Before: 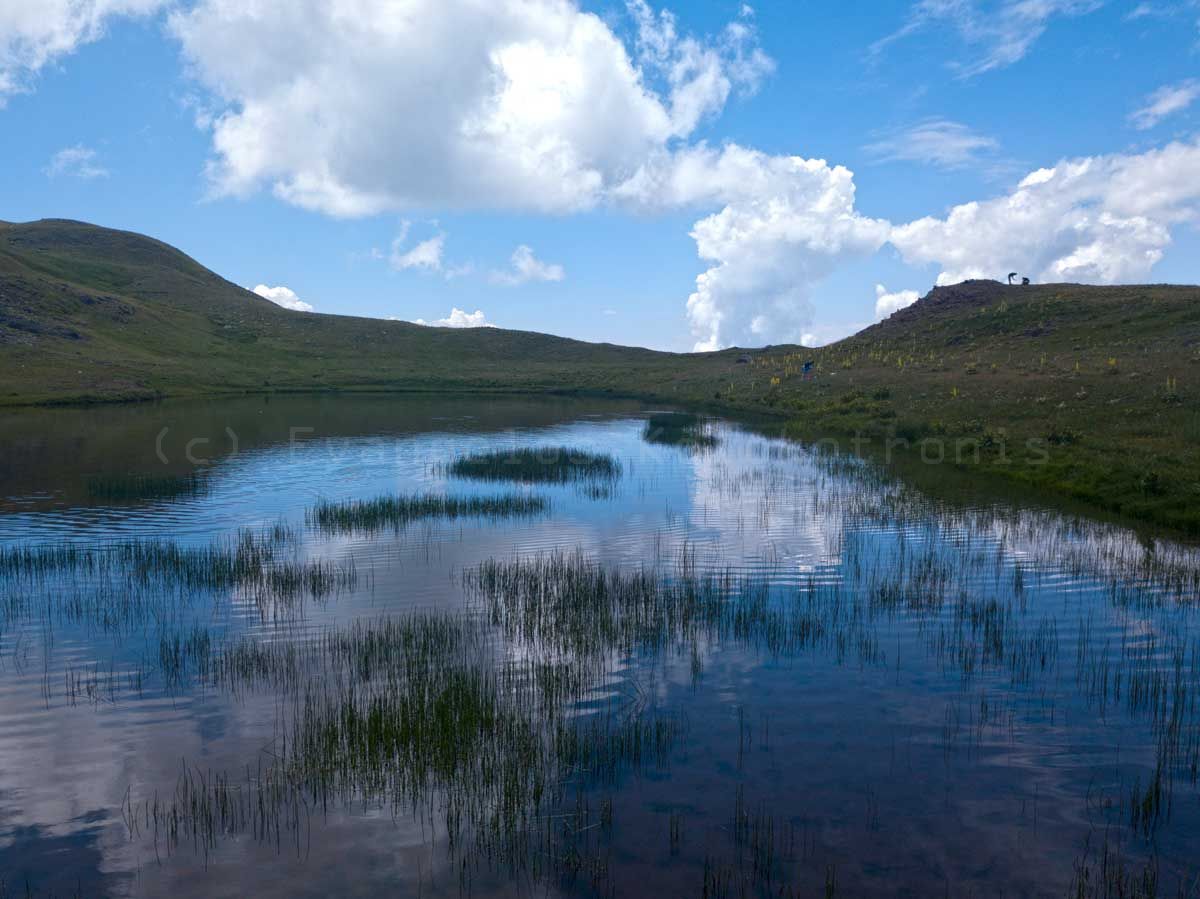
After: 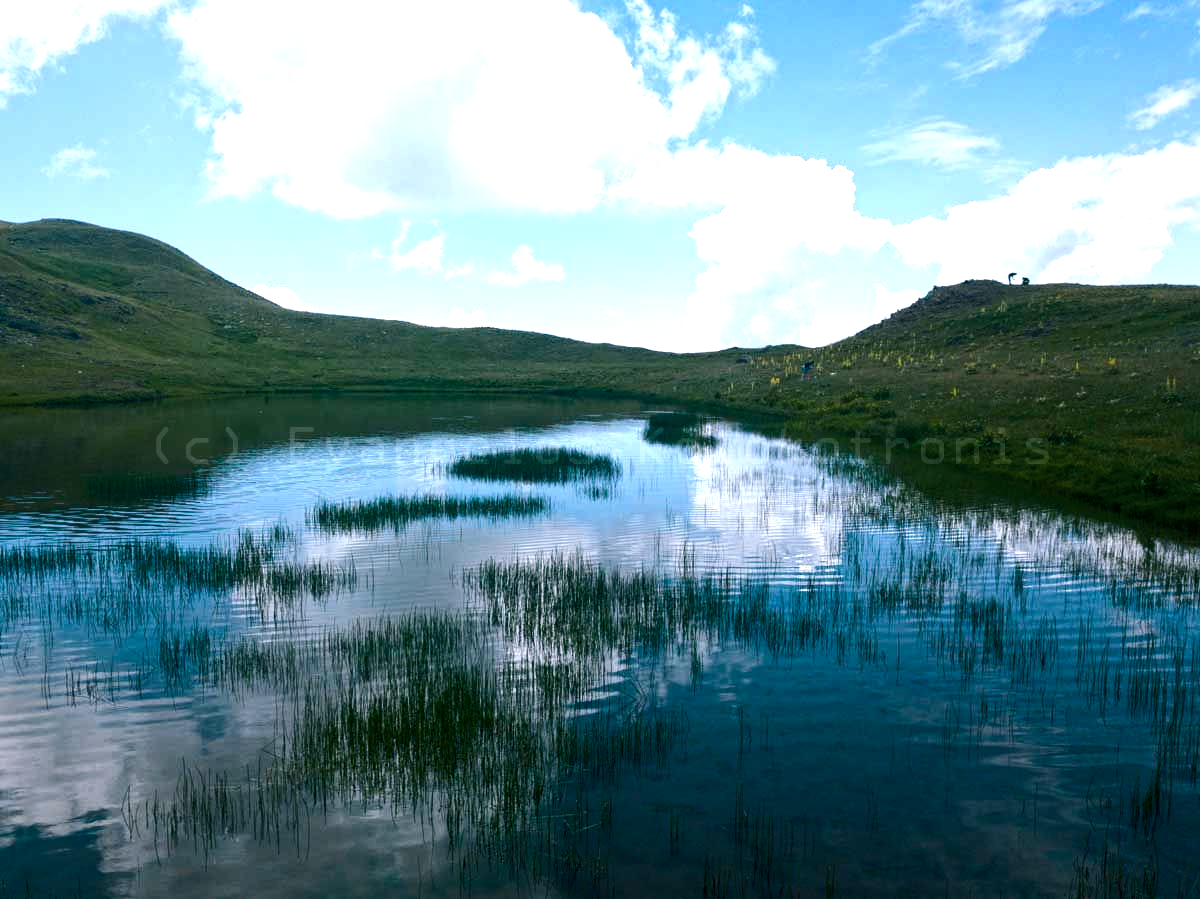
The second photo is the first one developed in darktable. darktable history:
contrast brightness saturation: contrast 0.095, saturation -0.293
color balance rgb: shadows lift › chroma 11.614%, shadows lift › hue 131.82°, perceptual saturation grading › global saturation 20%, perceptual saturation grading › highlights -24.98%, perceptual saturation grading › shadows 49.424%, perceptual brilliance grading › highlights 17.361%, perceptual brilliance grading › mid-tones 31.212%, perceptual brilliance grading › shadows -31.213%, global vibrance 21.204%
exposure: exposure 0.487 EV, compensate exposure bias true, compensate highlight preservation false
